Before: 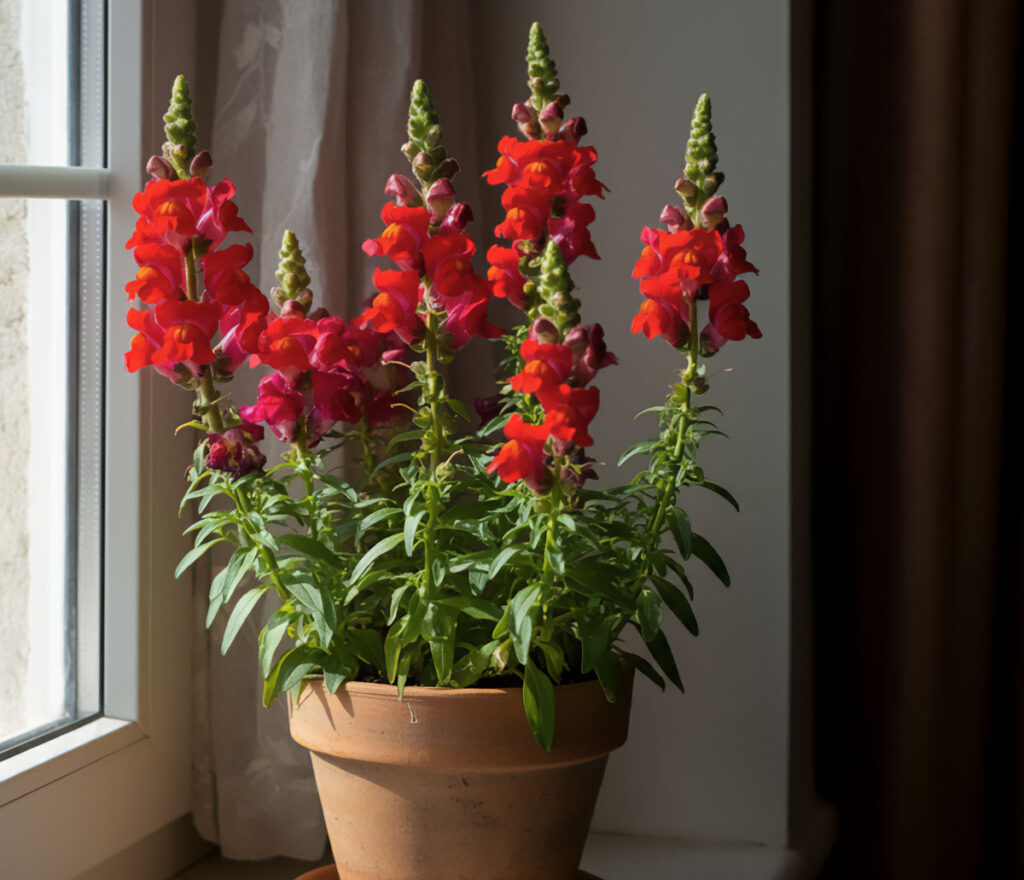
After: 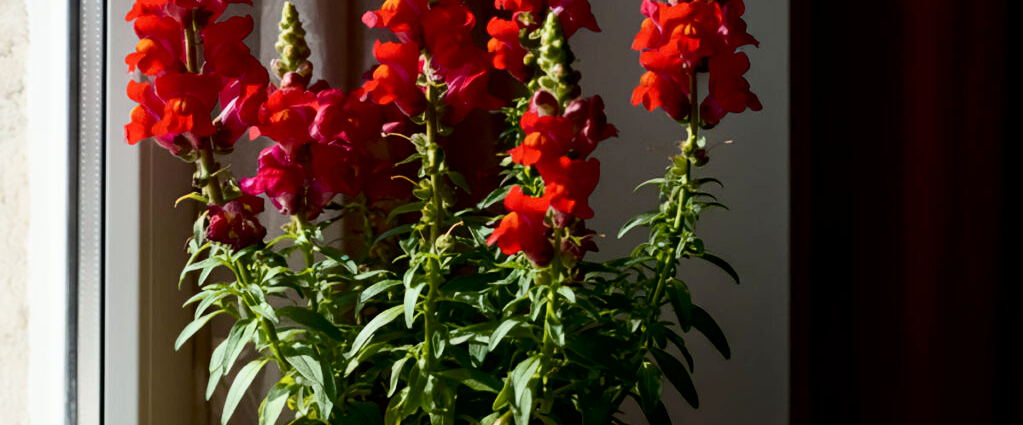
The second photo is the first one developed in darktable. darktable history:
crop and rotate: top 26.056%, bottom 25.543%
exposure: black level correction 0.016, exposure -0.009 EV, compensate highlight preservation false
contrast brightness saturation: contrast 0.28
